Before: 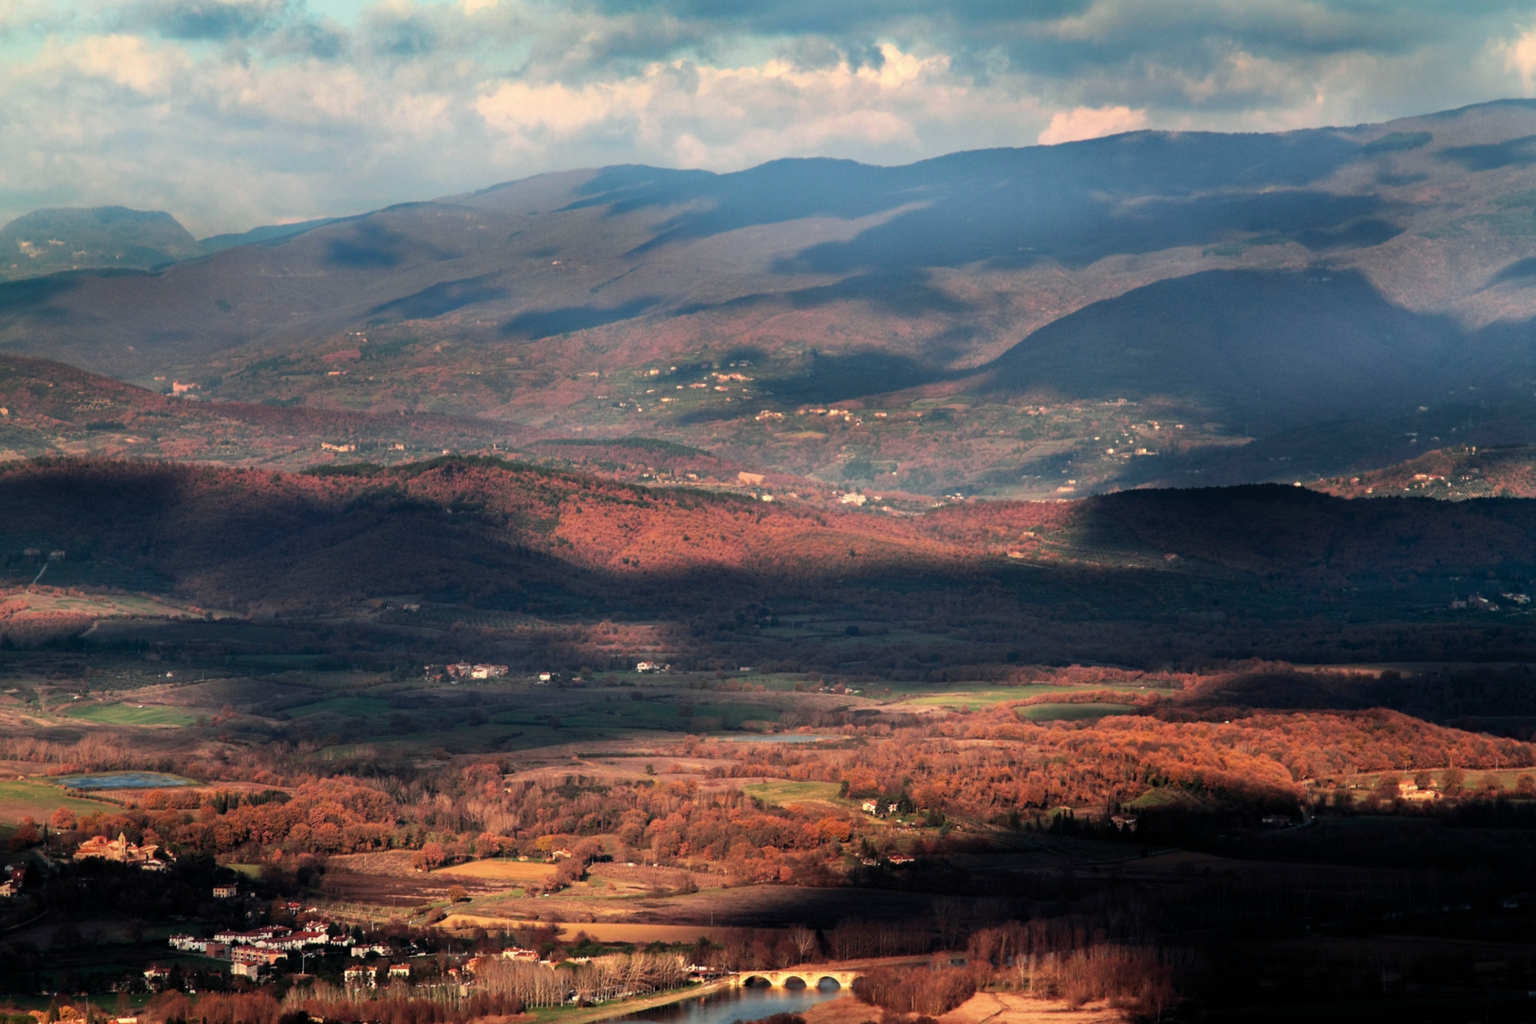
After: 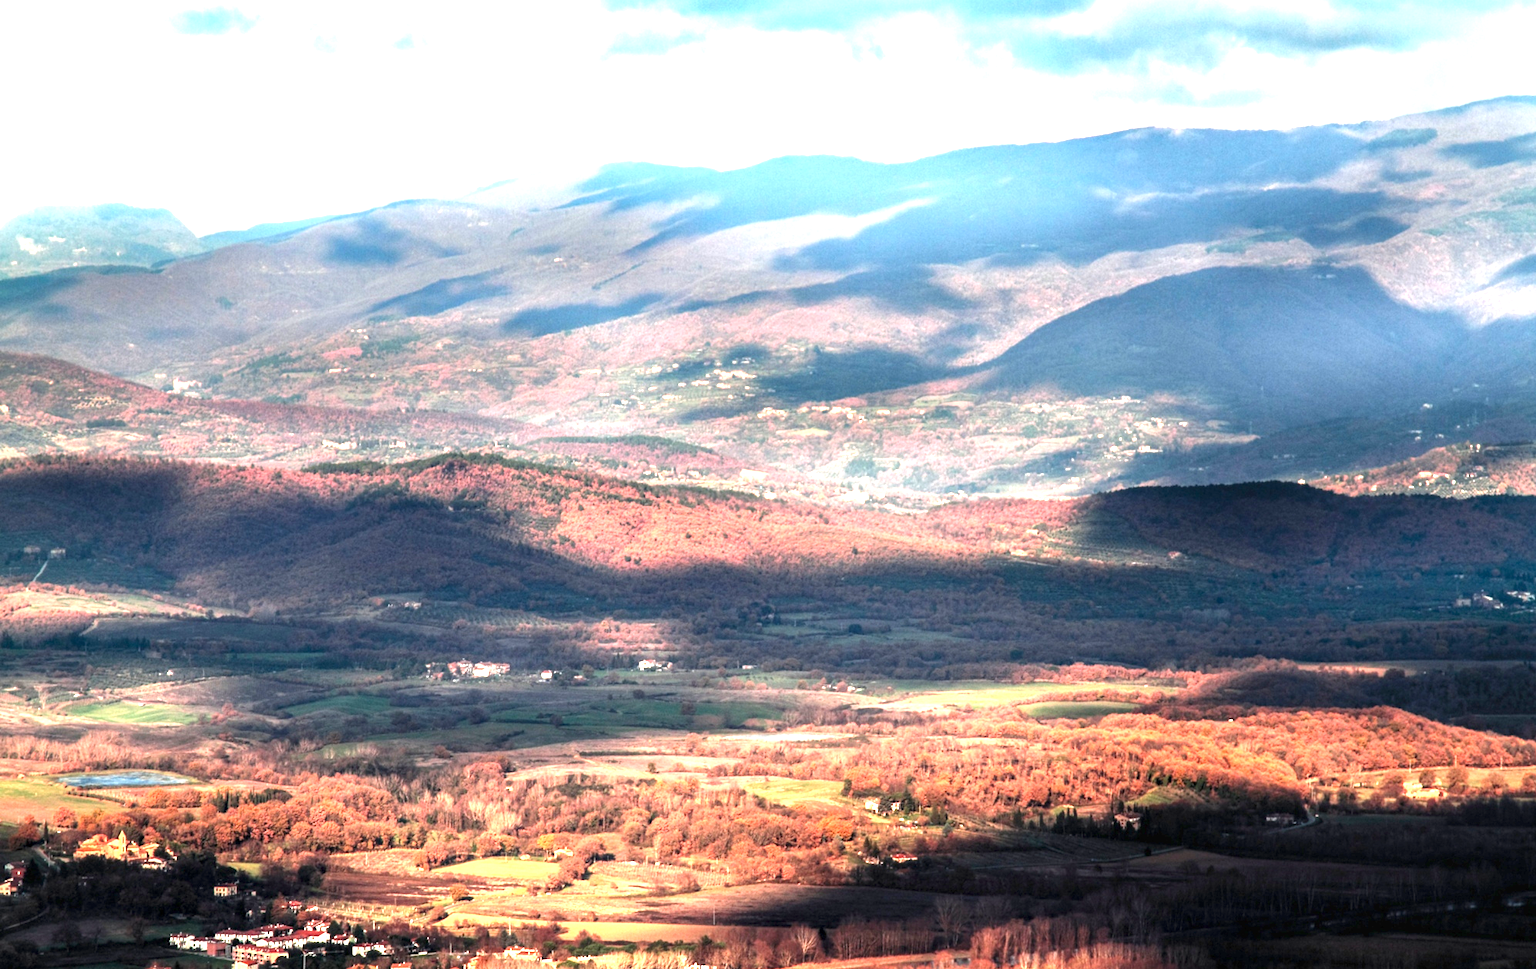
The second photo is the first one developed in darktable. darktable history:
crop: top 0.41%, right 0.259%, bottom 5.087%
local contrast: detail 130%
exposure: black level correction 0, exposure 1.912 EV, compensate highlight preservation false
